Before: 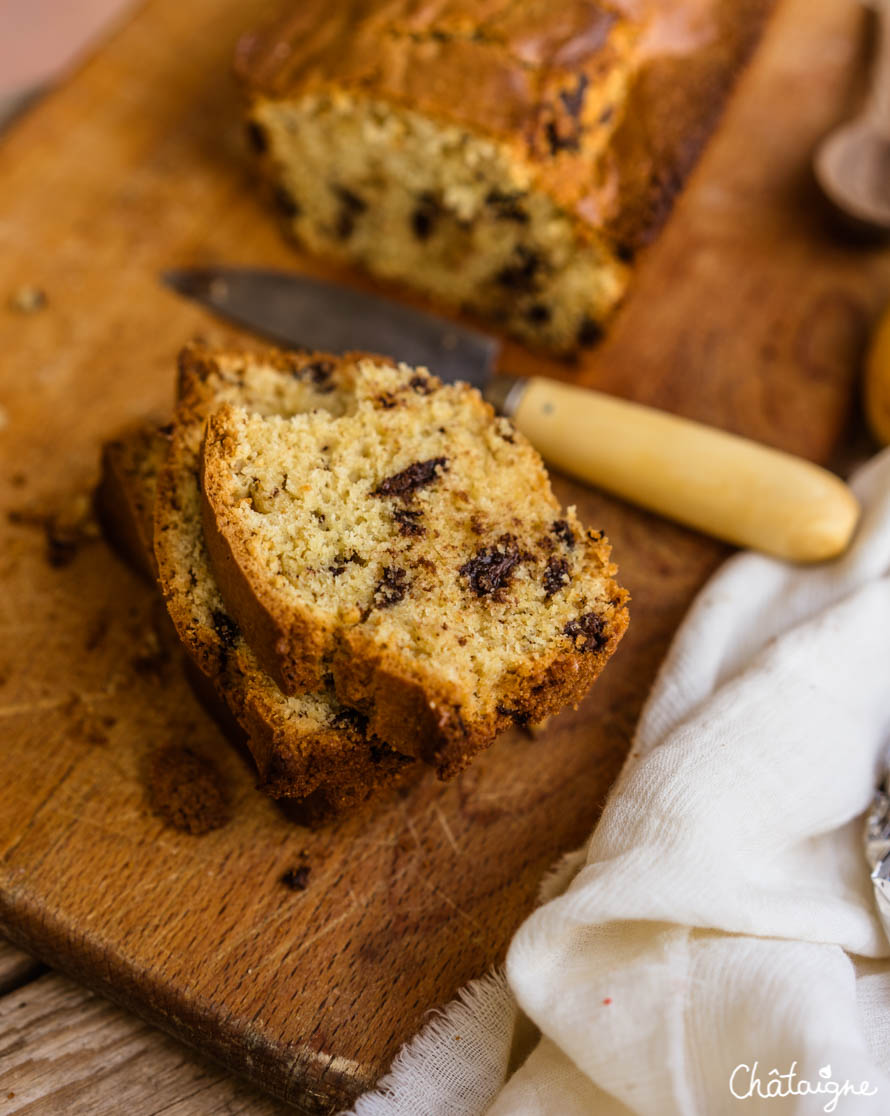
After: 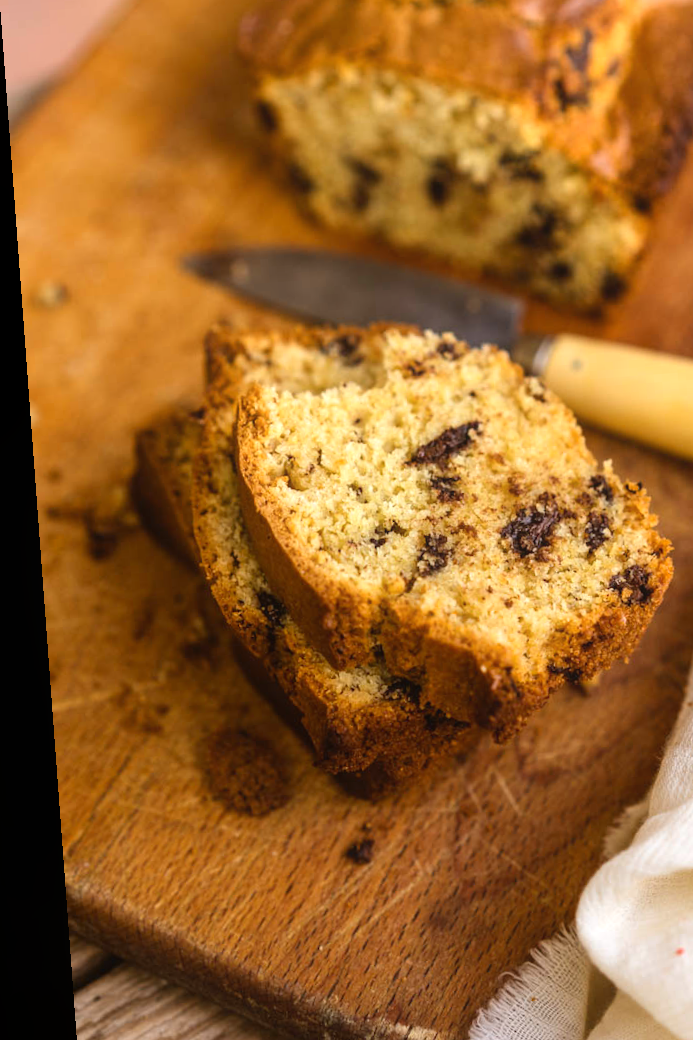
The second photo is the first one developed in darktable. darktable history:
exposure: exposure 0.564 EV, compensate highlight preservation false
rotate and perspective: rotation -4.25°, automatic cropping off
crop: top 5.803%, right 27.864%, bottom 5.804%
contrast equalizer: octaves 7, y [[0.6 ×6], [0.55 ×6], [0 ×6], [0 ×6], [0 ×6]], mix -0.3
